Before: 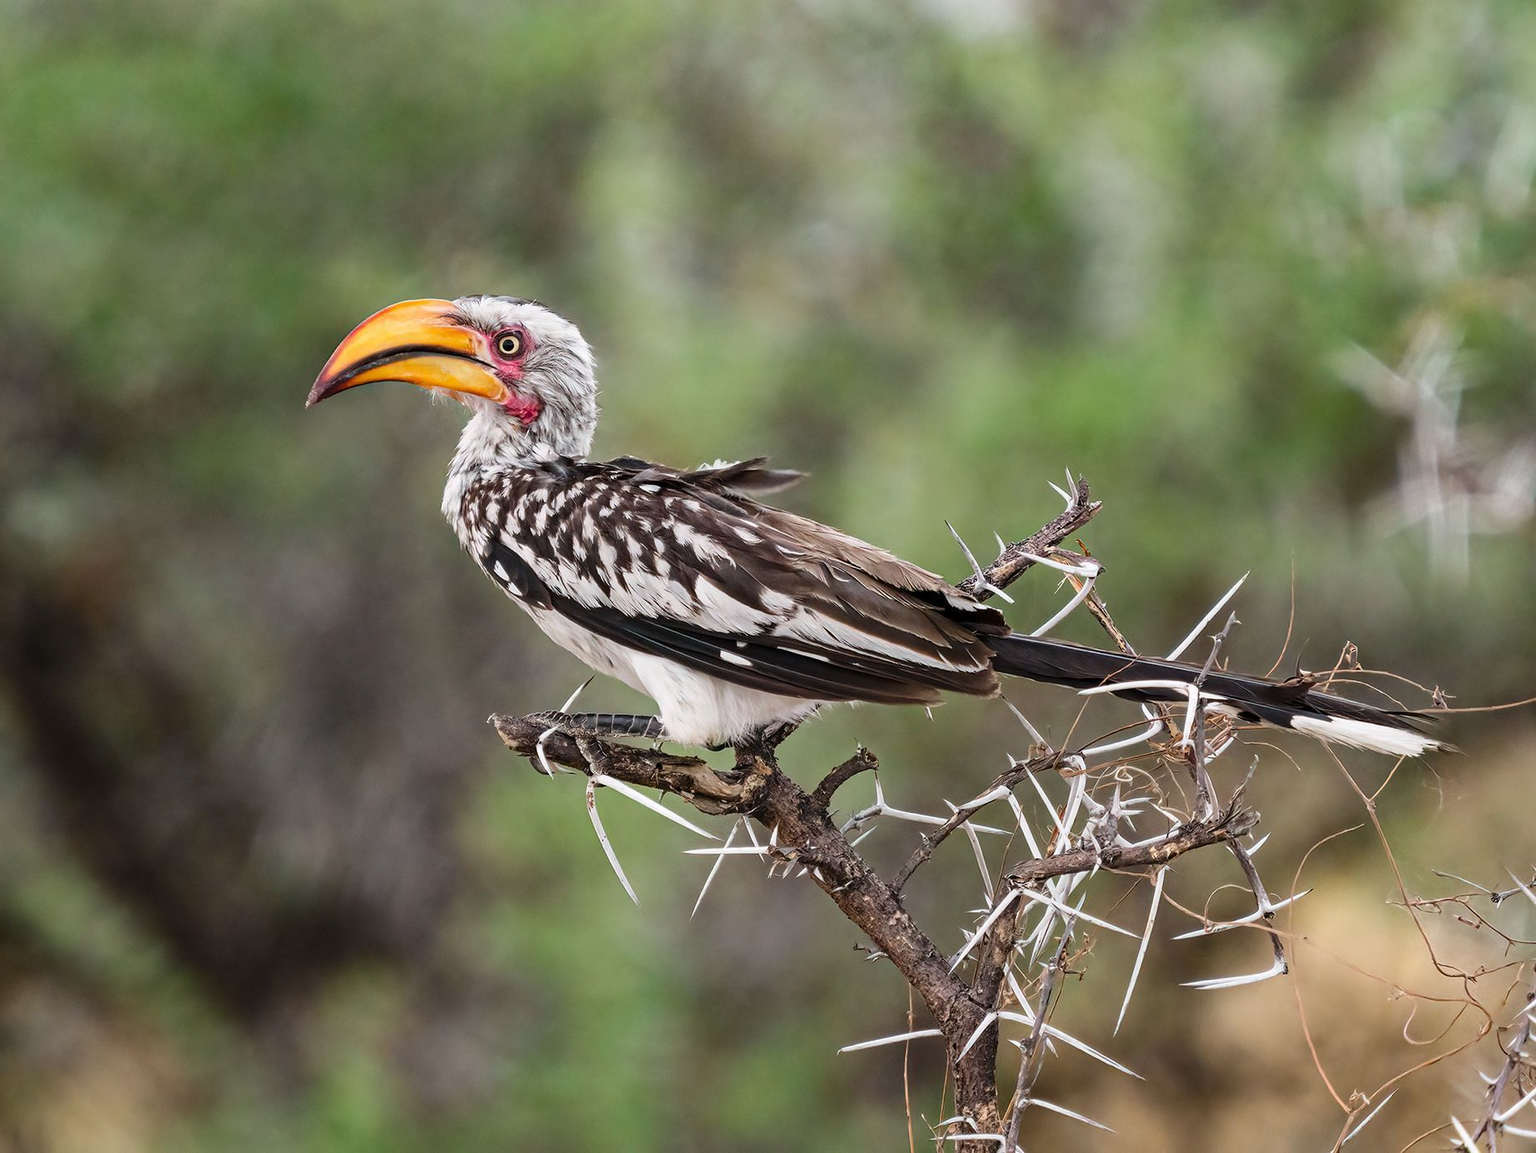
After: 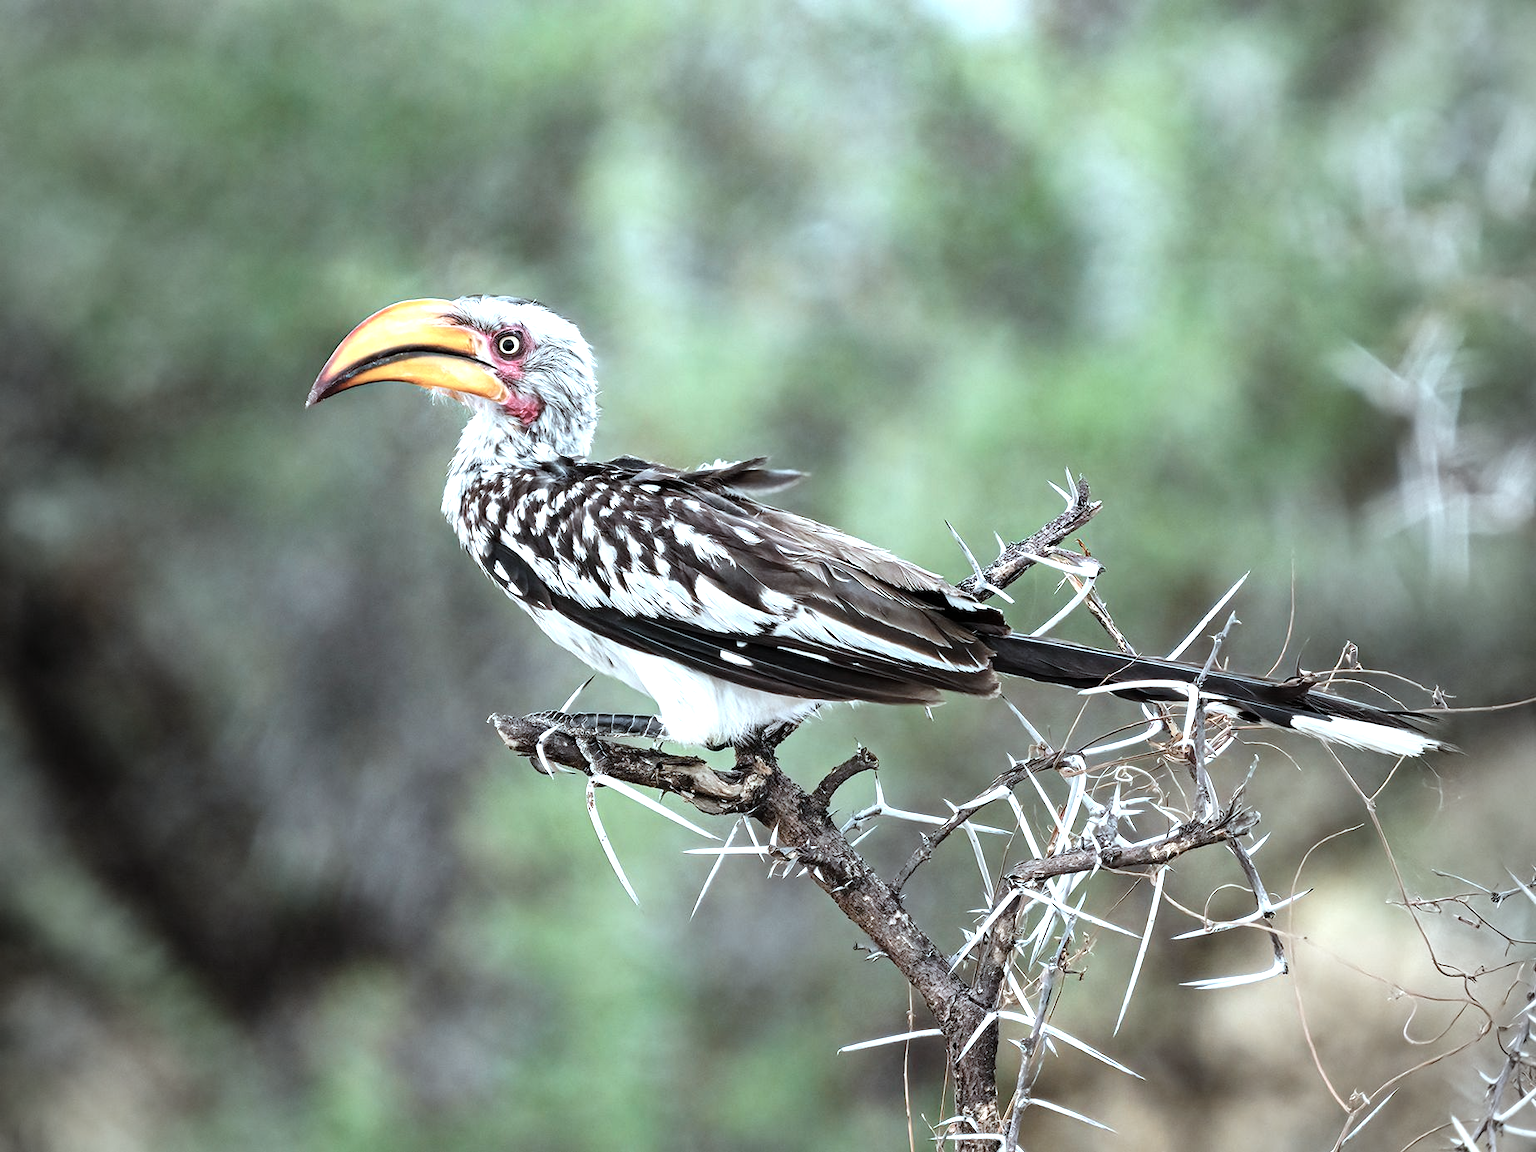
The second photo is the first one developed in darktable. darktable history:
tone equalizer: -8 EV -0.738 EV, -7 EV -0.668 EV, -6 EV -0.638 EV, -5 EV -0.383 EV, -3 EV 0.398 EV, -2 EV 0.6 EV, -1 EV 0.7 EV, +0 EV 0.729 EV
exposure: exposure 0.206 EV, compensate highlight preservation false
vignetting: fall-off start 97.08%, fall-off radius 100.77%, width/height ratio 0.61
color correction: highlights a* -12.84, highlights b* -17.99, saturation 0.699
